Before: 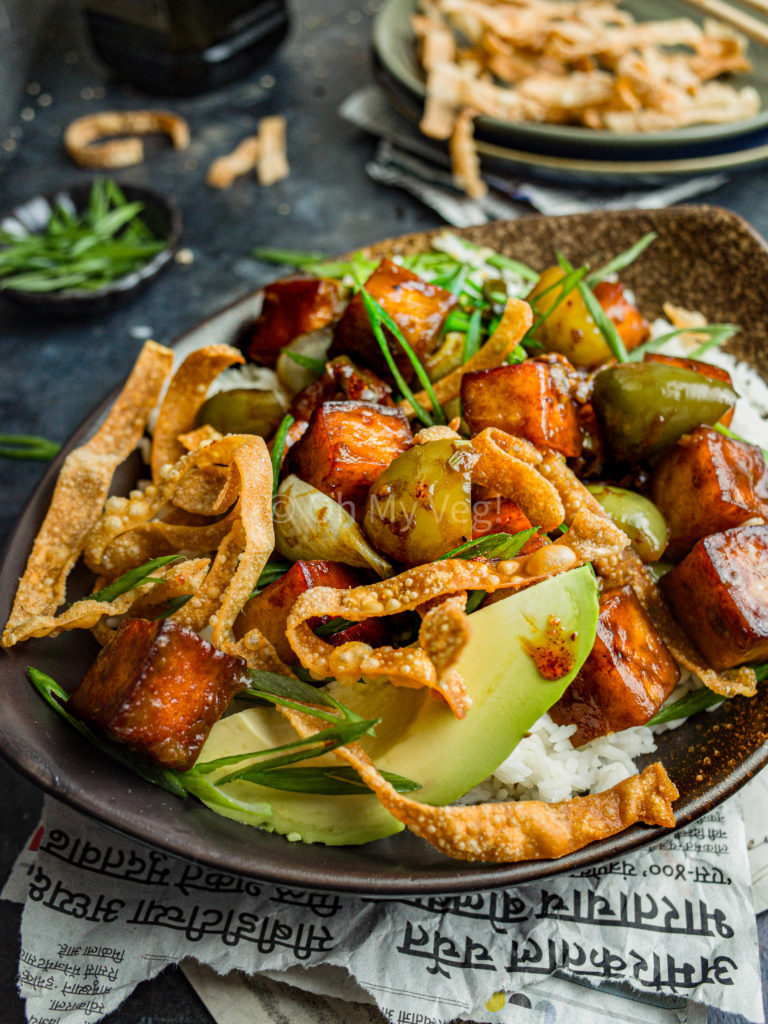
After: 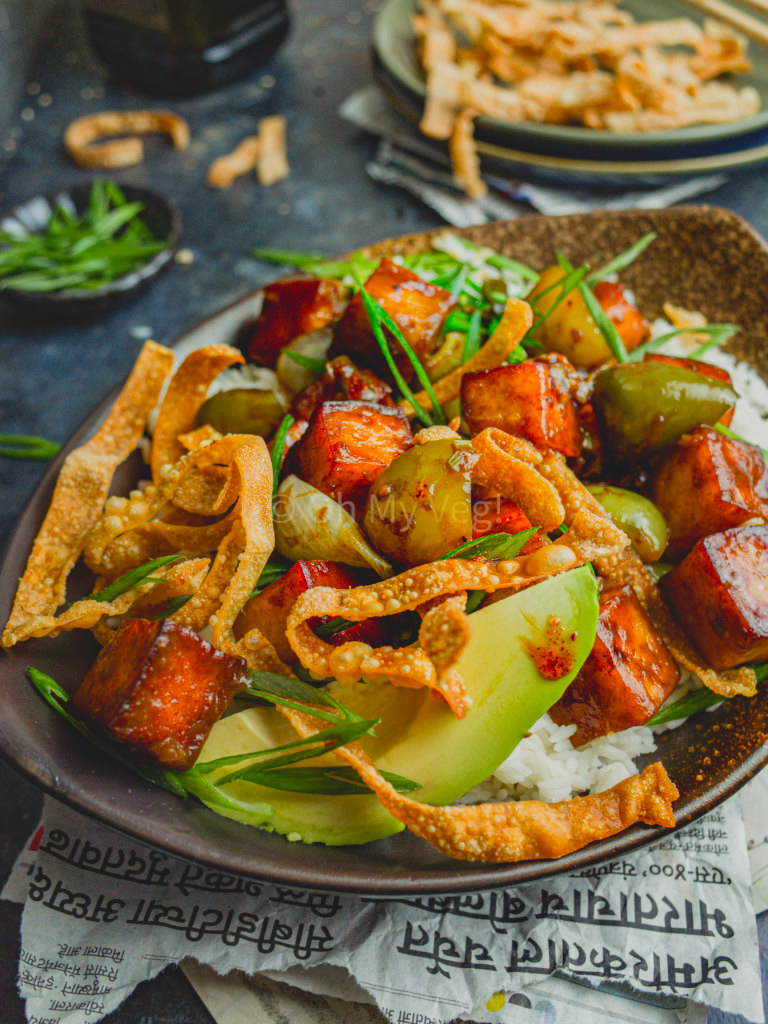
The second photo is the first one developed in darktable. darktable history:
contrast brightness saturation: contrast -0.19, saturation 0.19
